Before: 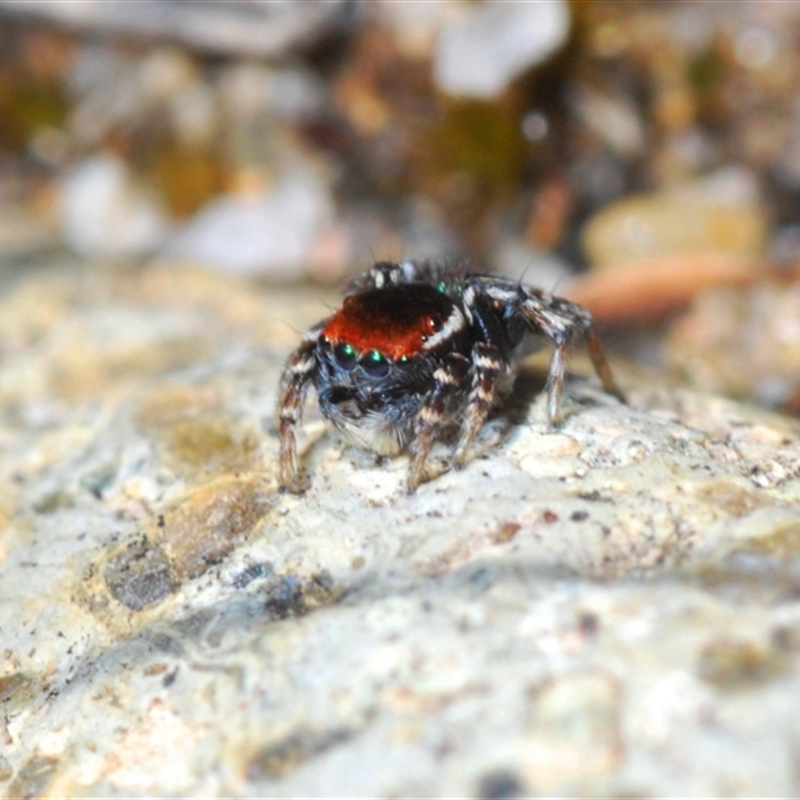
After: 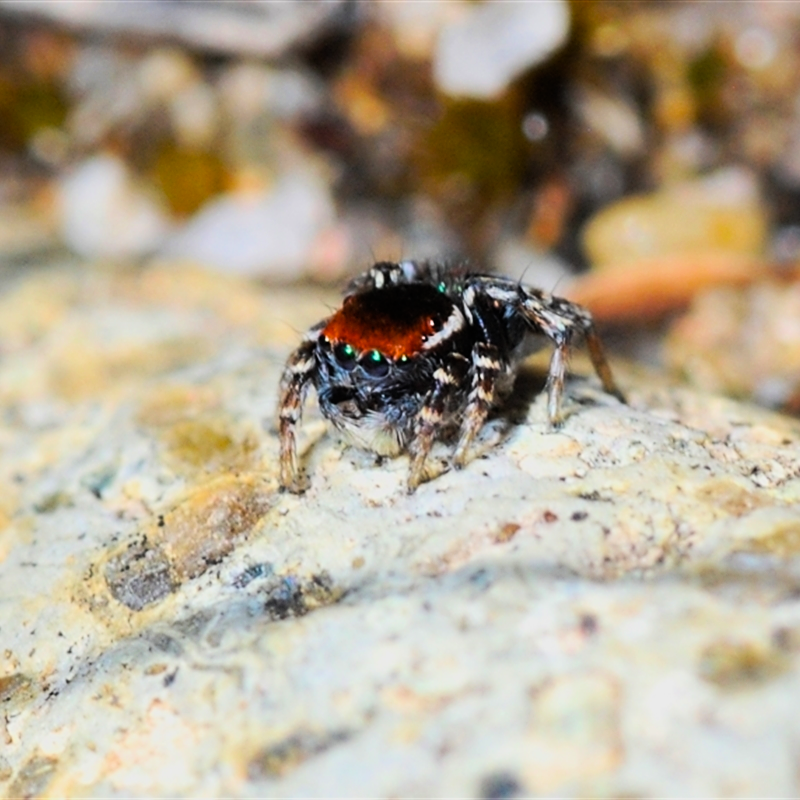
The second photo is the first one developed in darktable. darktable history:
filmic rgb: black relative exposure -7.65 EV, white relative exposure 4.56 EV, hardness 3.61, contrast 1.053, color science v6 (2022)
sharpen: on, module defaults
color balance rgb: perceptual saturation grading › global saturation 29.456%, perceptual brilliance grading › global brilliance 15.704%, perceptual brilliance grading › shadows -34.318%
